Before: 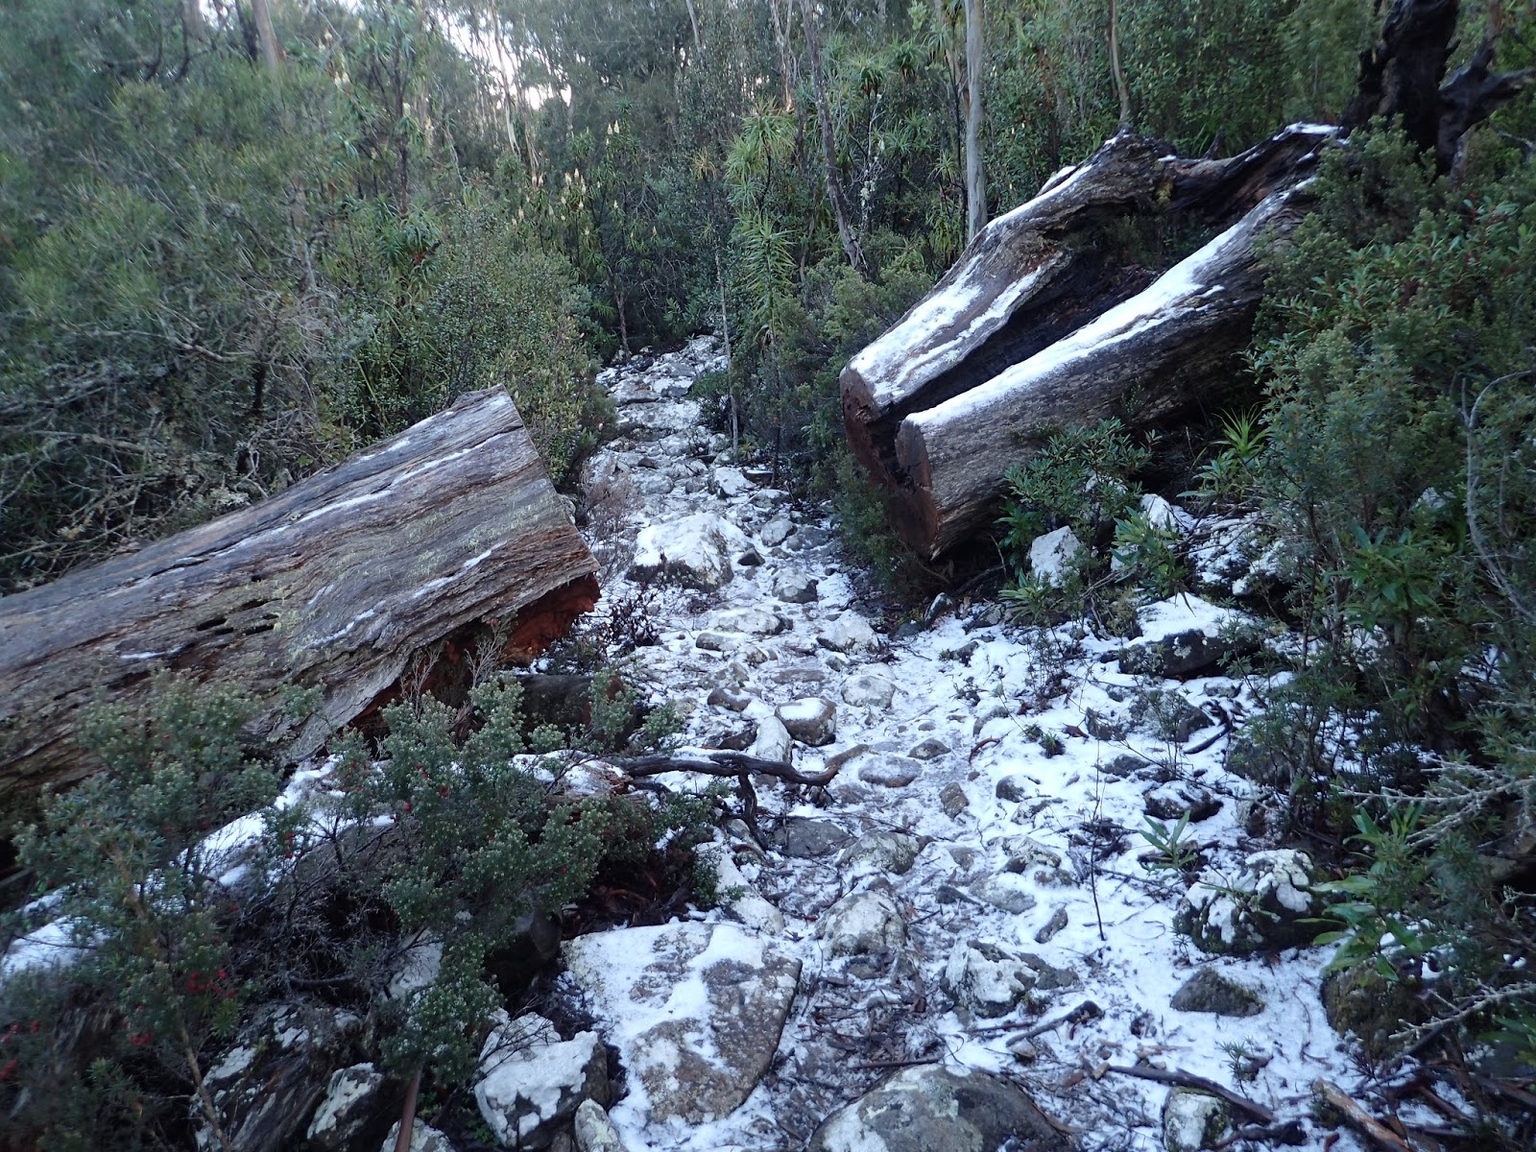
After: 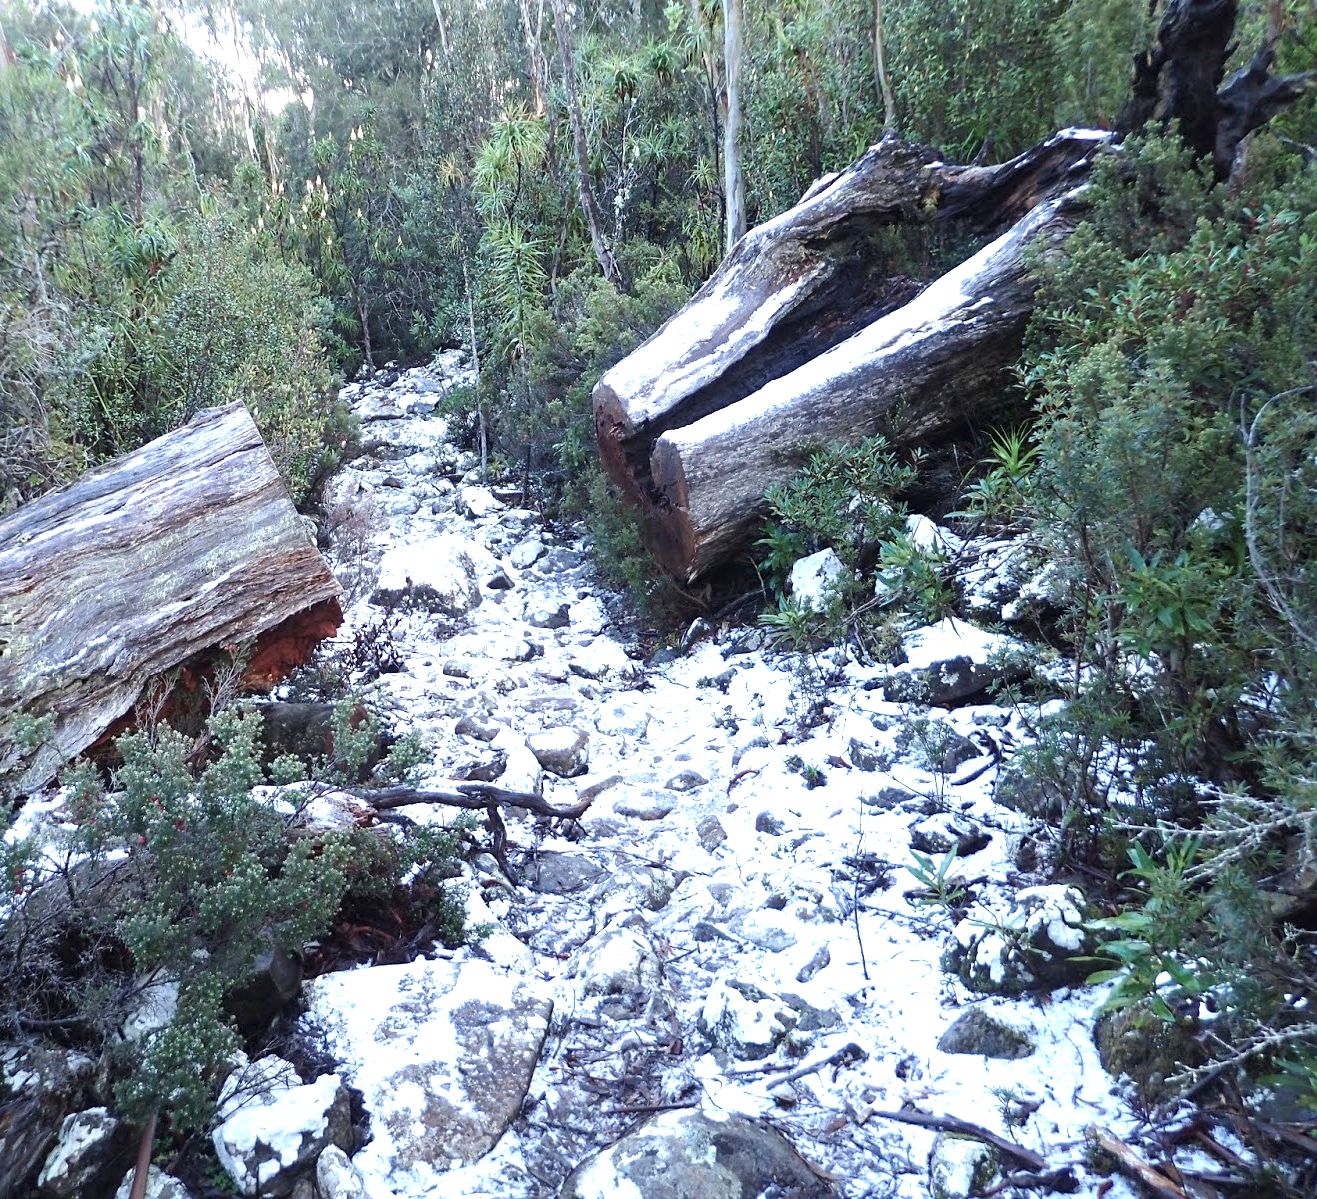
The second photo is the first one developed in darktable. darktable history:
exposure: exposure 1.204 EV, compensate exposure bias true, compensate highlight preservation false
crop: left 17.656%, bottom 0.041%
